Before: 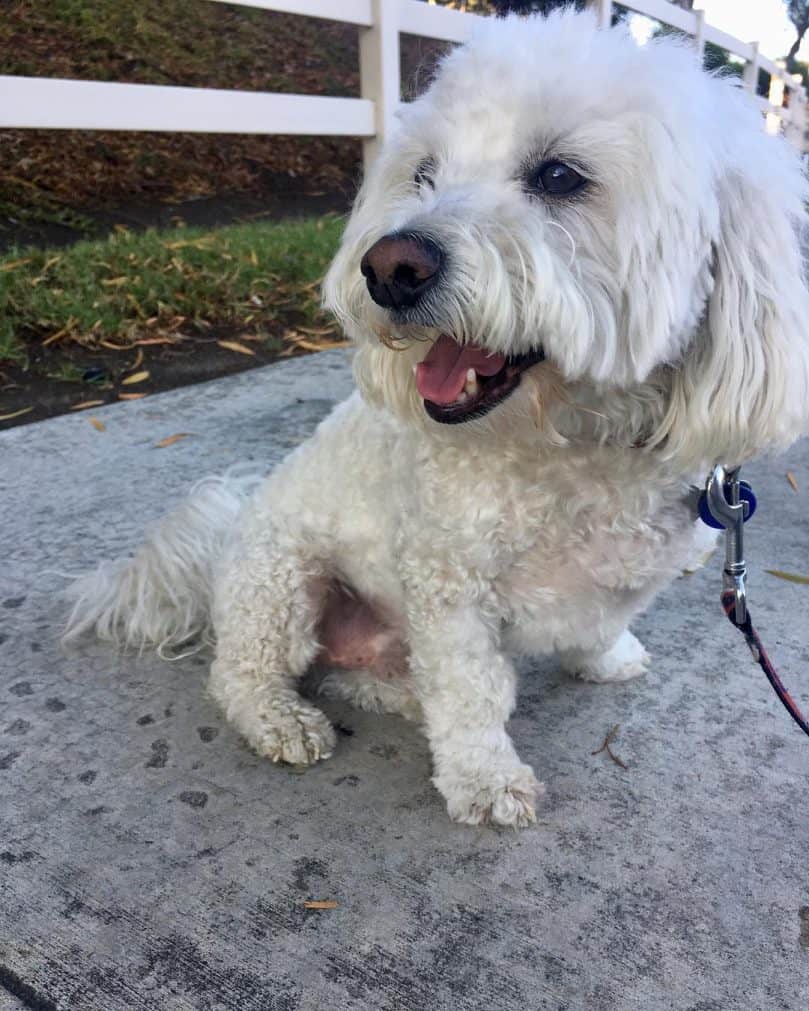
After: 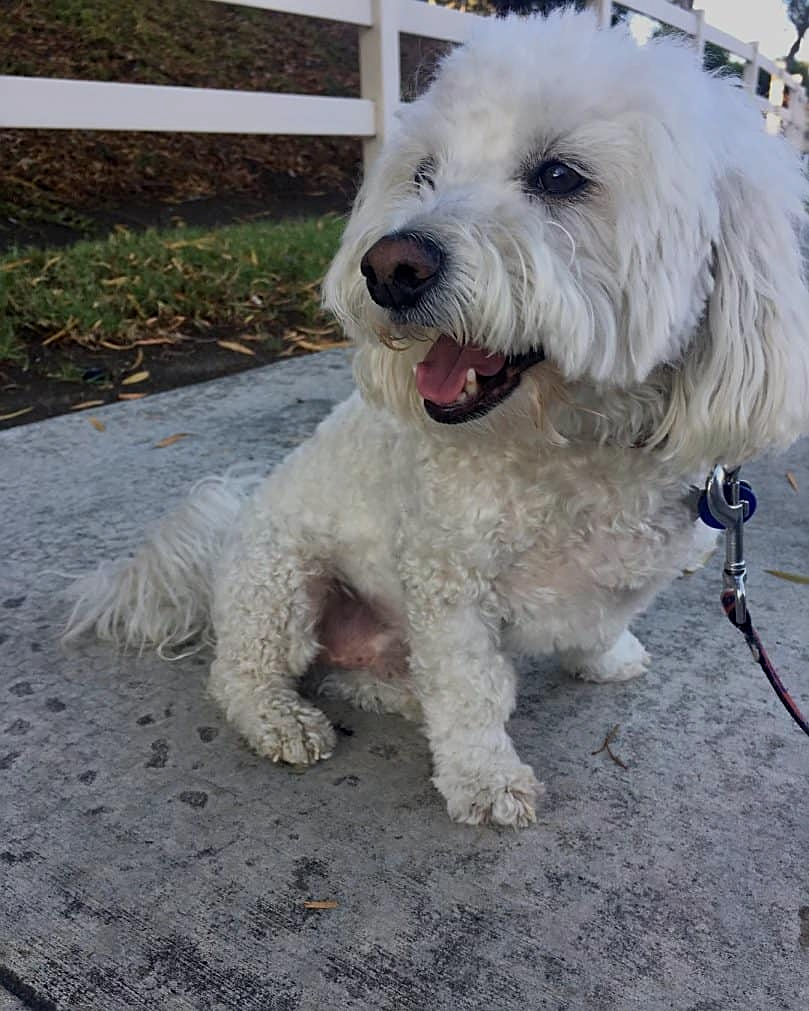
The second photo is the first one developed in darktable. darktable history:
exposure: exposure -0.582 EV, compensate highlight preservation false
sharpen: on, module defaults
